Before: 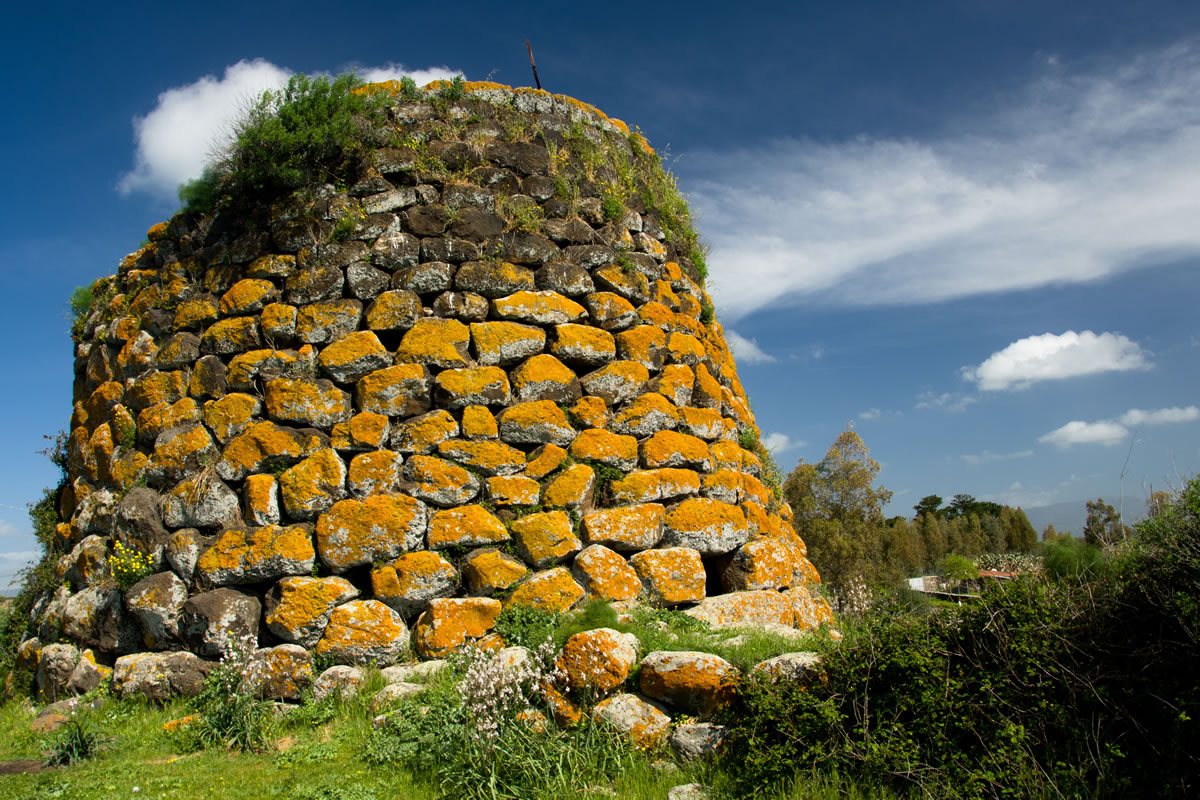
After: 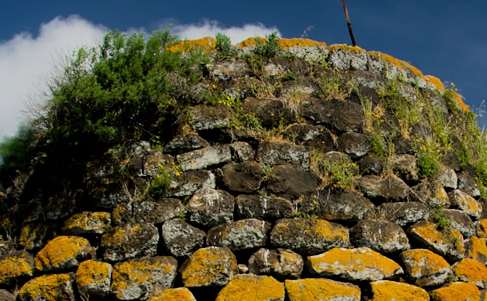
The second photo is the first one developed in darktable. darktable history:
crop: left 15.493%, top 5.462%, right 43.854%, bottom 56.815%
filmic rgb: black relative exposure -7.65 EV, white relative exposure 4.56 EV, hardness 3.61, color science v6 (2022)
